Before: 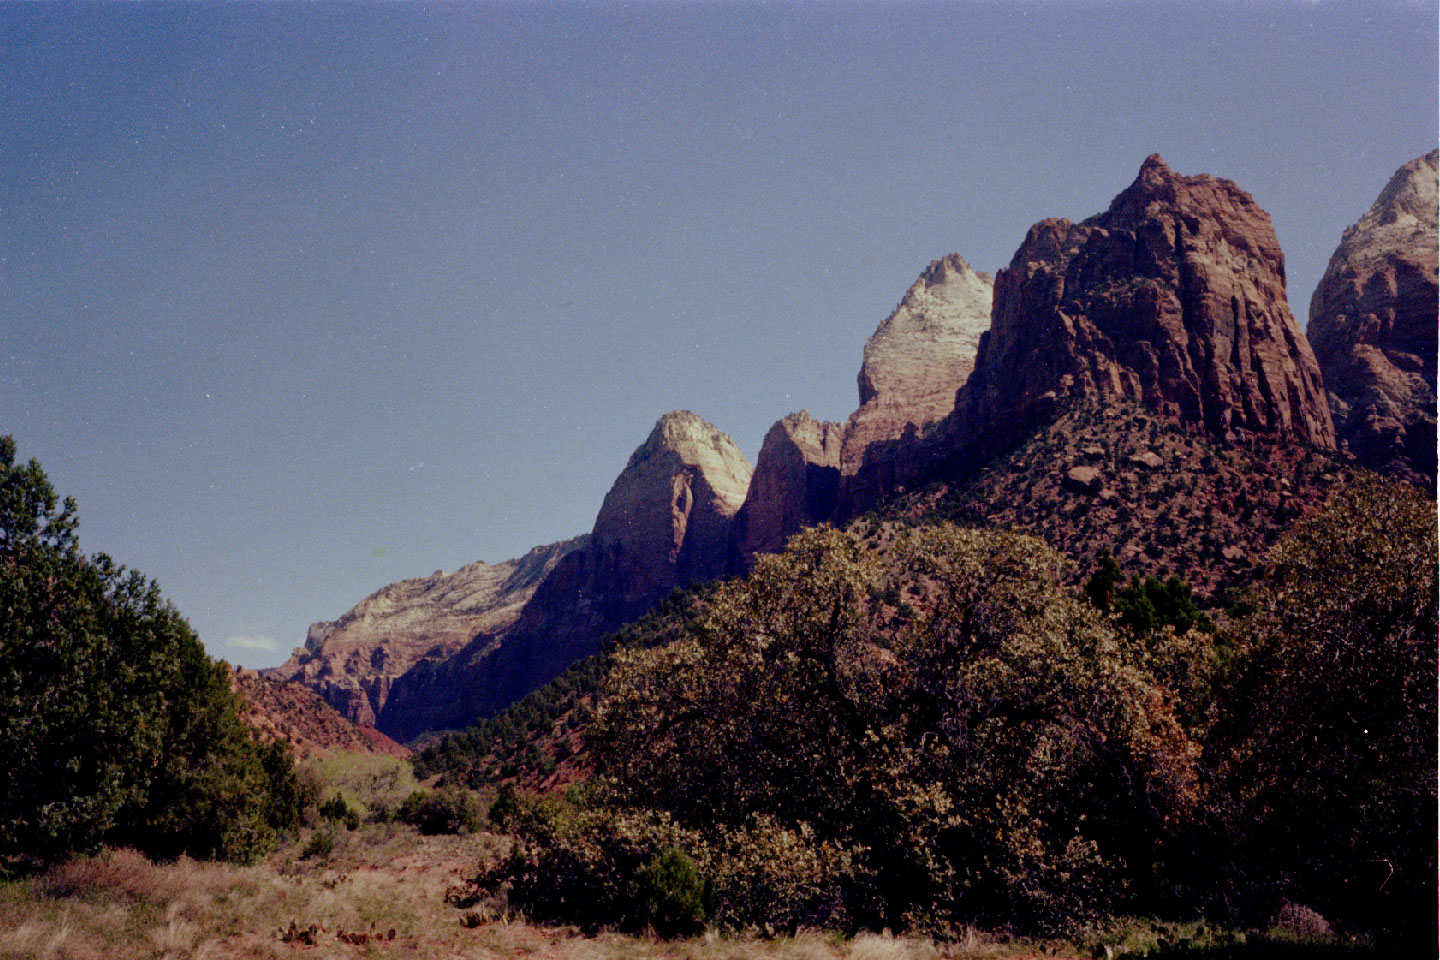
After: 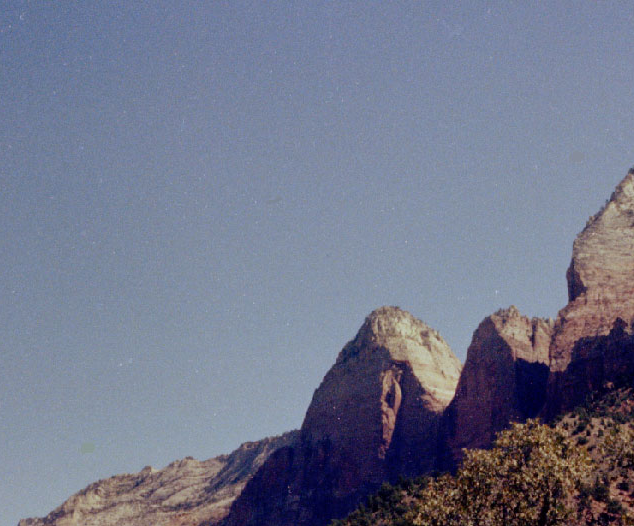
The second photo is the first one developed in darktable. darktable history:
crop: left 20.248%, top 10.86%, right 35.675%, bottom 34.321%
exposure: compensate highlight preservation false
